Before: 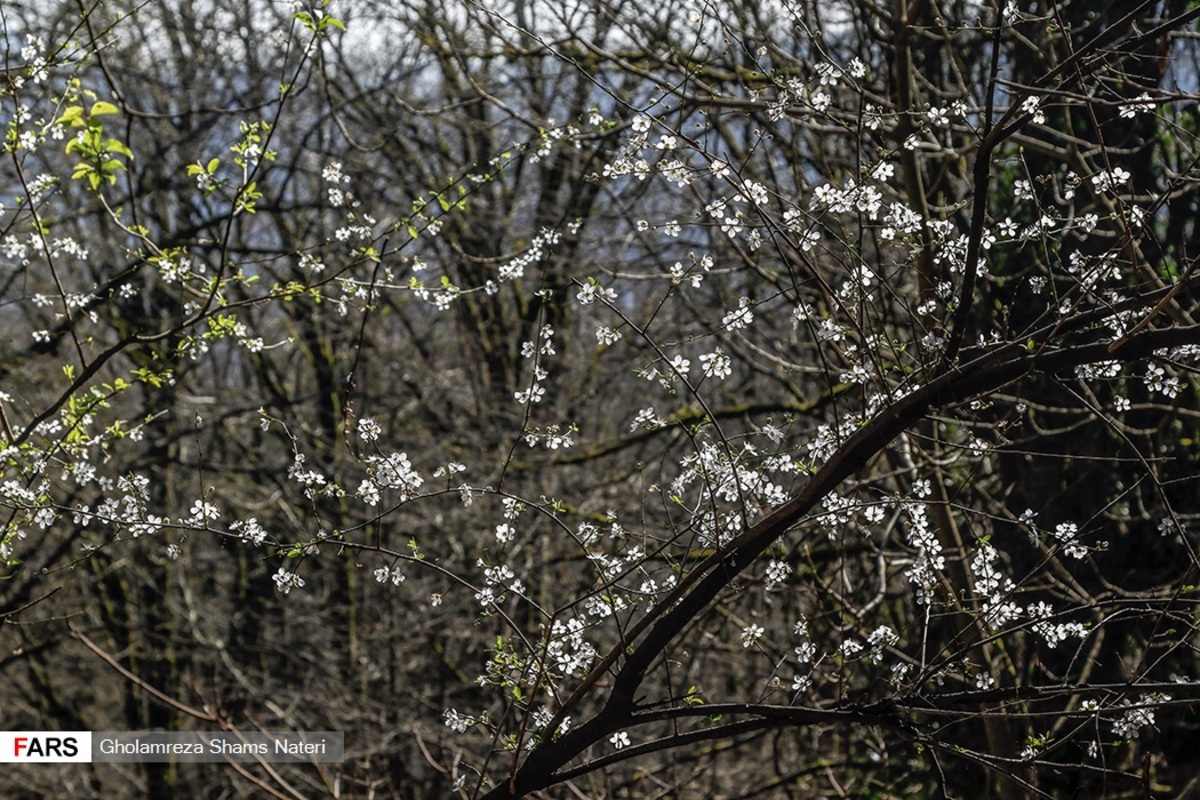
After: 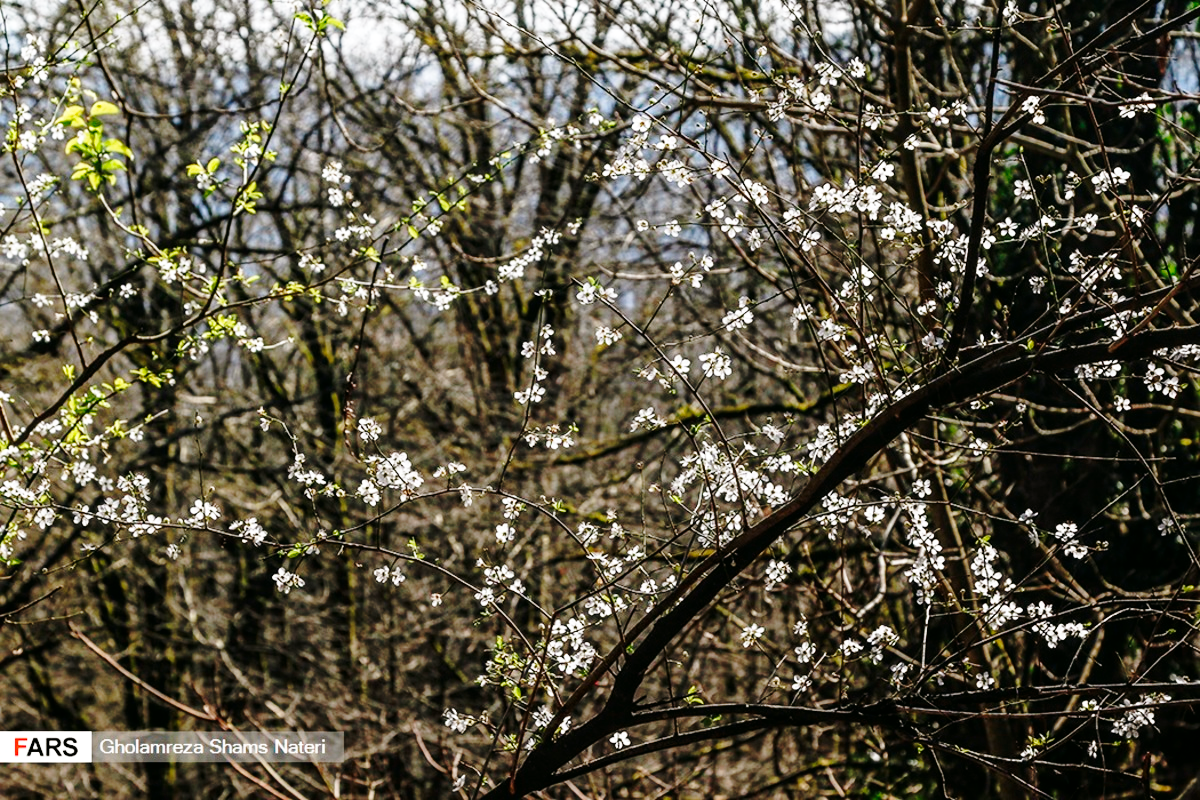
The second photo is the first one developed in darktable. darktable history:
base curve: curves: ch0 [(0, 0) (0.032, 0.037) (0.105, 0.228) (0.435, 0.76) (0.856, 0.983) (1, 1)], preserve colors none
color balance: mode lift, gamma, gain (sRGB), lift [1, 0.99, 1.01, 0.992], gamma [1, 1.037, 0.974, 0.963]
